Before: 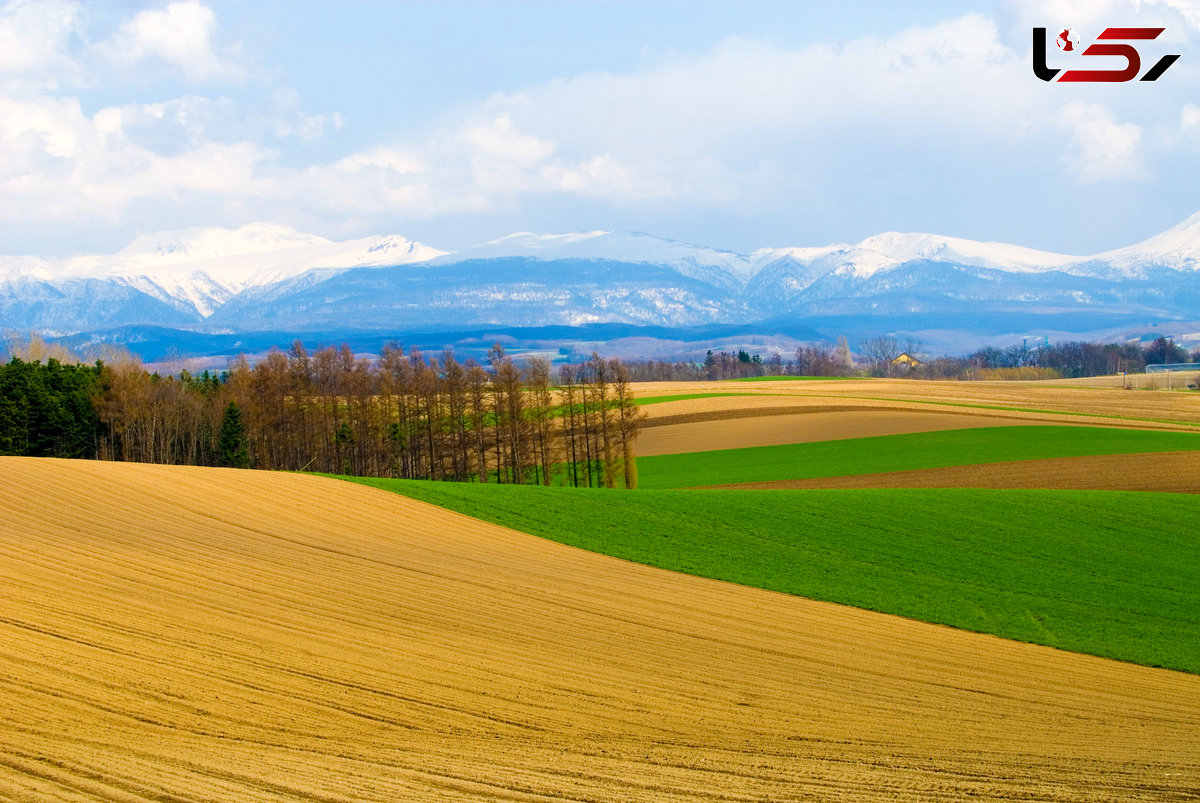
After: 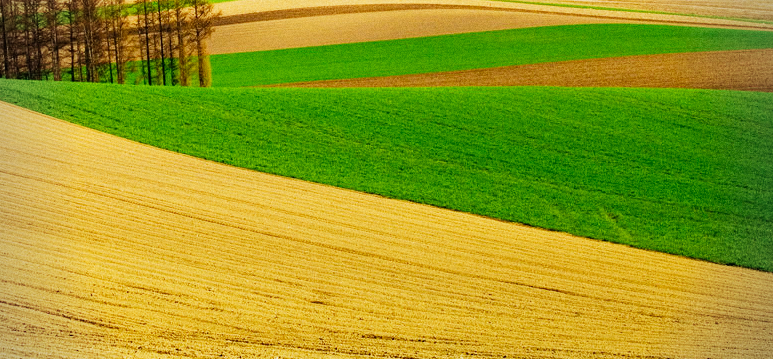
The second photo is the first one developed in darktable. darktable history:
exposure: exposure 0.574 EV, compensate highlight preservation false
vignetting: fall-off start 79.88%
grain: coarseness 0.09 ISO
sigmoid: contrast 1.7, skew 0.1, preserve hue 0%, red attenuation 0.1, red rotation 0.035, green attenuation 0.1, green rotation -0.017, blue attenuation 0.15, blue rotation -0.052, base primaries Rec2020
crop and rotate: left 35.509%, top 50.238%, bottom 4.934%
